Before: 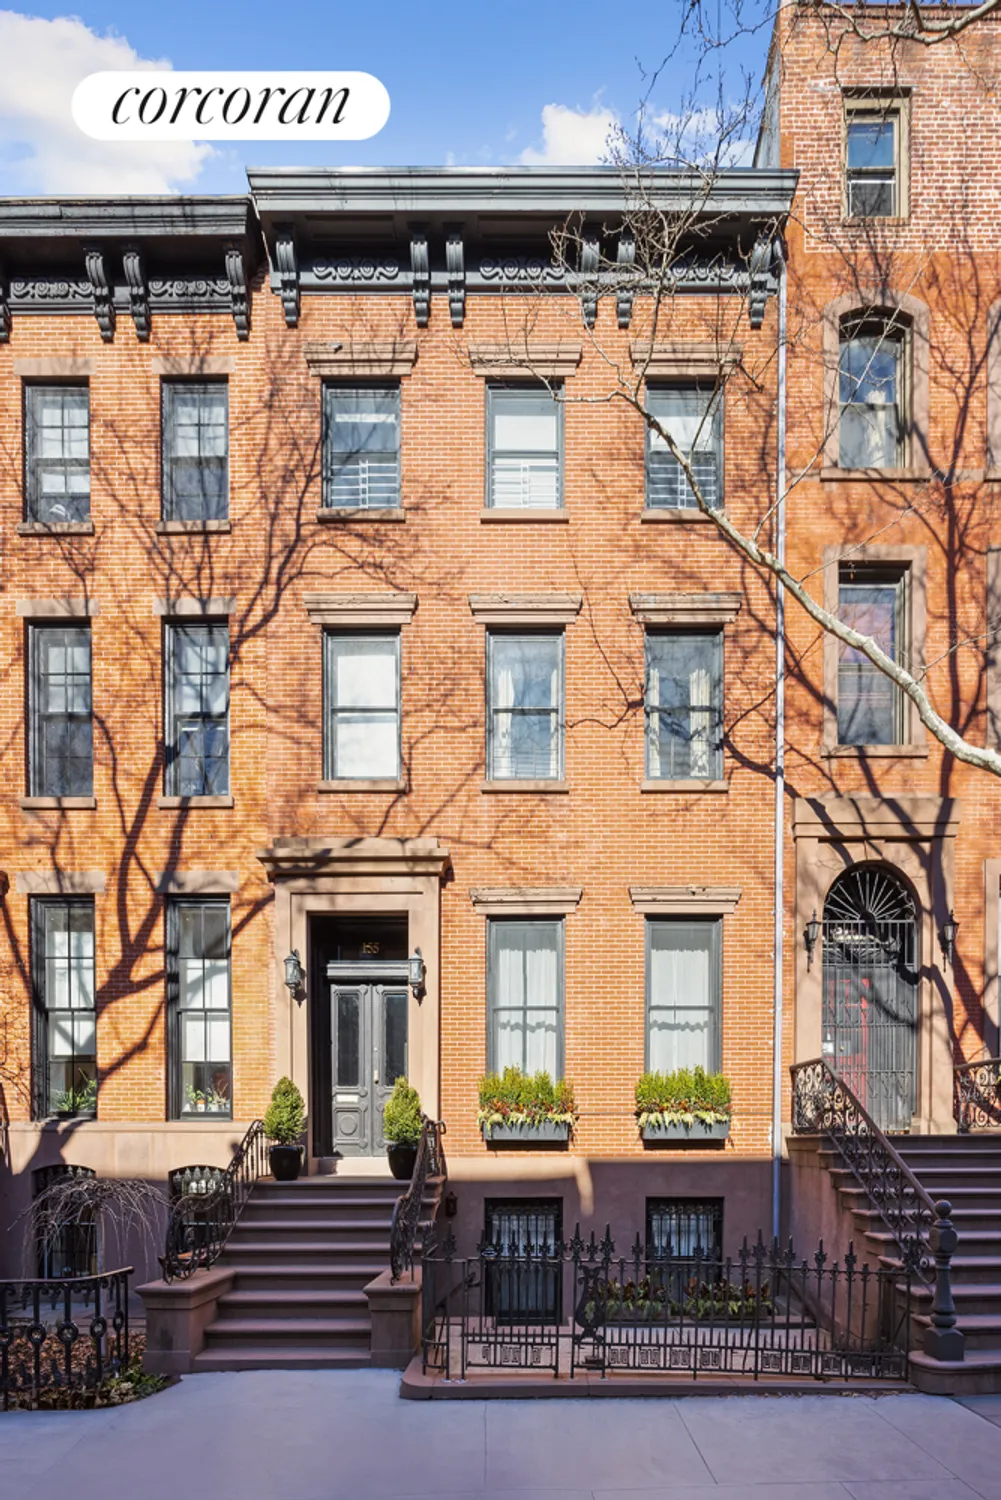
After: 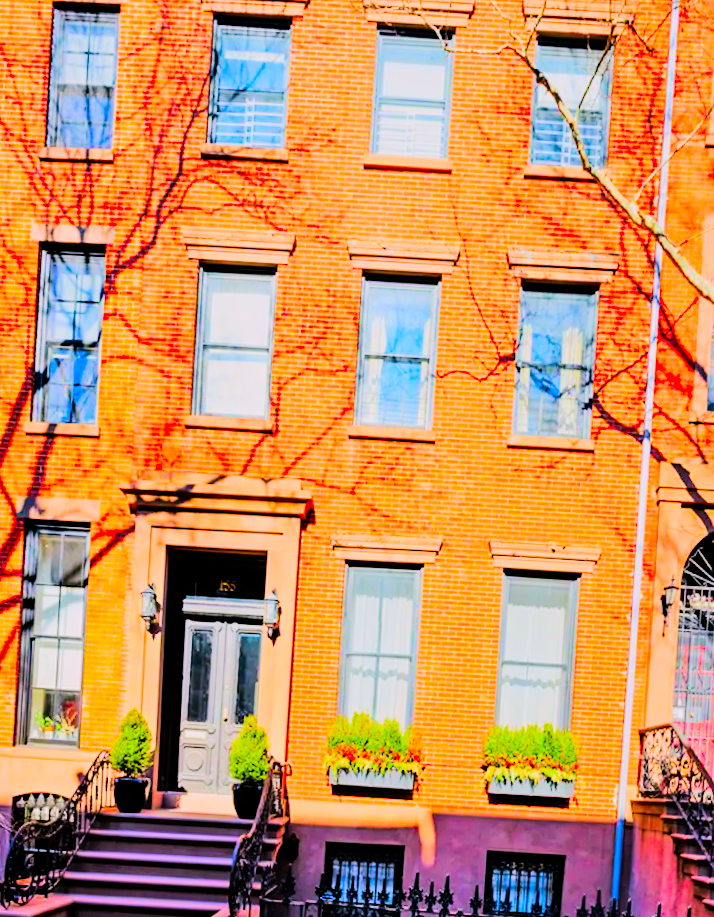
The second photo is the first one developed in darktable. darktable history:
tone equalizer: -7 EV 0.157 EV, -6 EV 0.576 EV, -5 EV 1.19 EV, -4 EV 1.31 EV, -3 EV 1.15 EV, -2 EV 0.6 EV, -1 EV 0.15 EV, edges refinement/feathering 500, mask exposure compensation -1.57 EV, preserve details no
color balance rgb: shadows lift › chroma 2.043%, shadows lift › hue 183.64°, perceptual saturation grading › global saturation 19.969%, perceptual brilliance grading › highlights 2.954%, global vibrance 20%
haze removal: strength 0.093, compatibility mode true, adaptive false
color correction: highlights a* 1.69, highlights b* -1.7, saturation 2.48
filmic rgb: black relative exposure -5.05 EV, white relative exposure 4 EV, threshold 2.94 EV, structure ↔ texture 99.82%, hardness 2.88, contrast 1.301, highlights saturation mix -28.77%, iterations of high-quality reconstruction 0, enable highlight reconstruction true
crop and rotate: angle -3.49°, left 9.858%, top 21.267%, right 12.414%, bottom 12.101%
